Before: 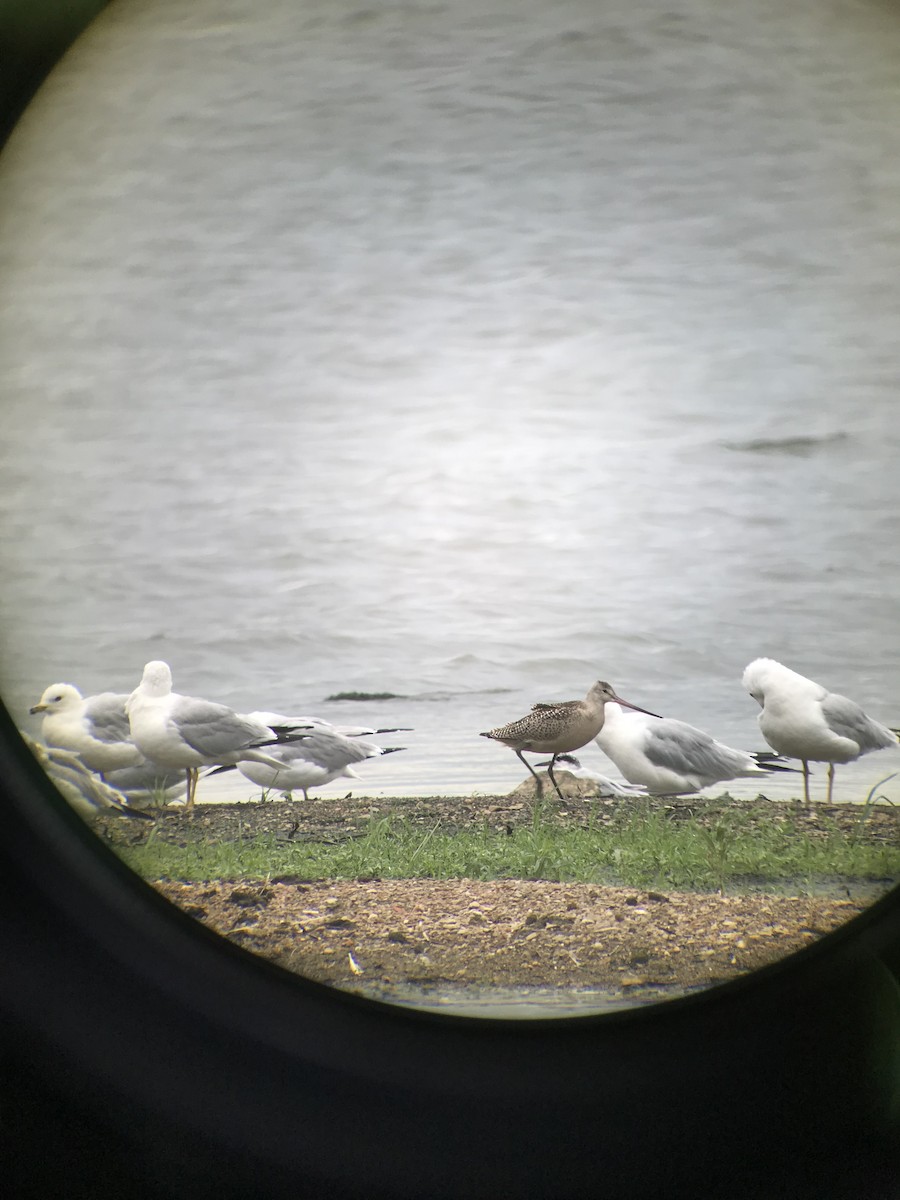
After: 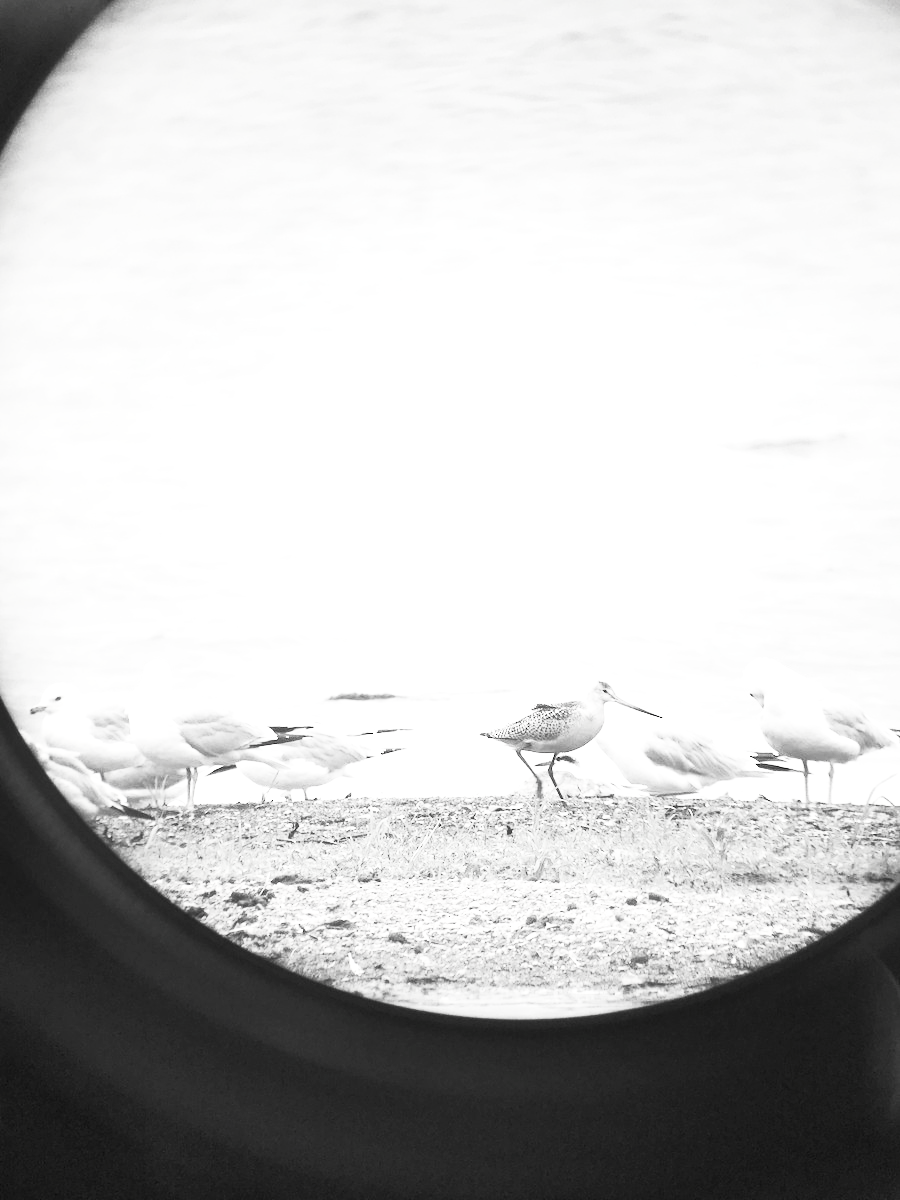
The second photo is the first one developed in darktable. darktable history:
exposure: black level correction 0, exposure 0.952 EV, compensate highlight preservation false
contrast brightness saturation: contrast 0.518, brightness 0.484, saturation -0.99
